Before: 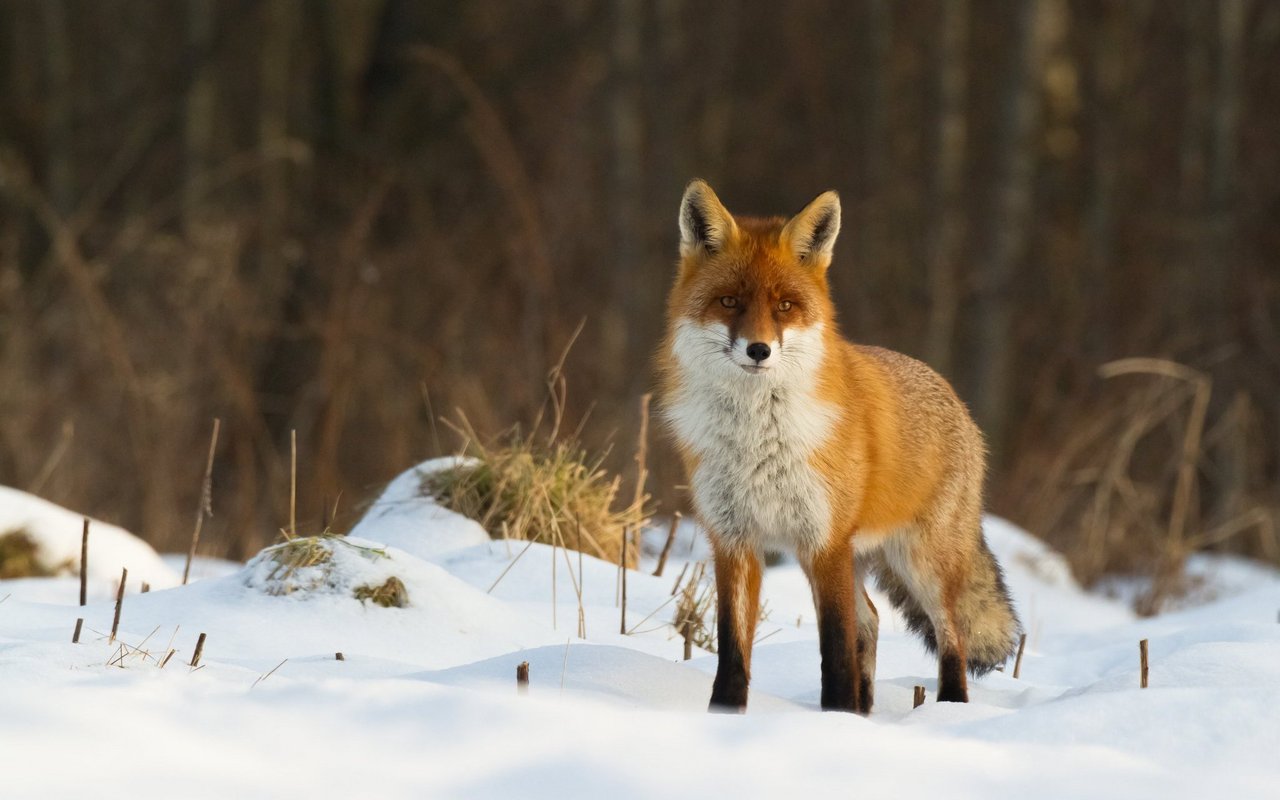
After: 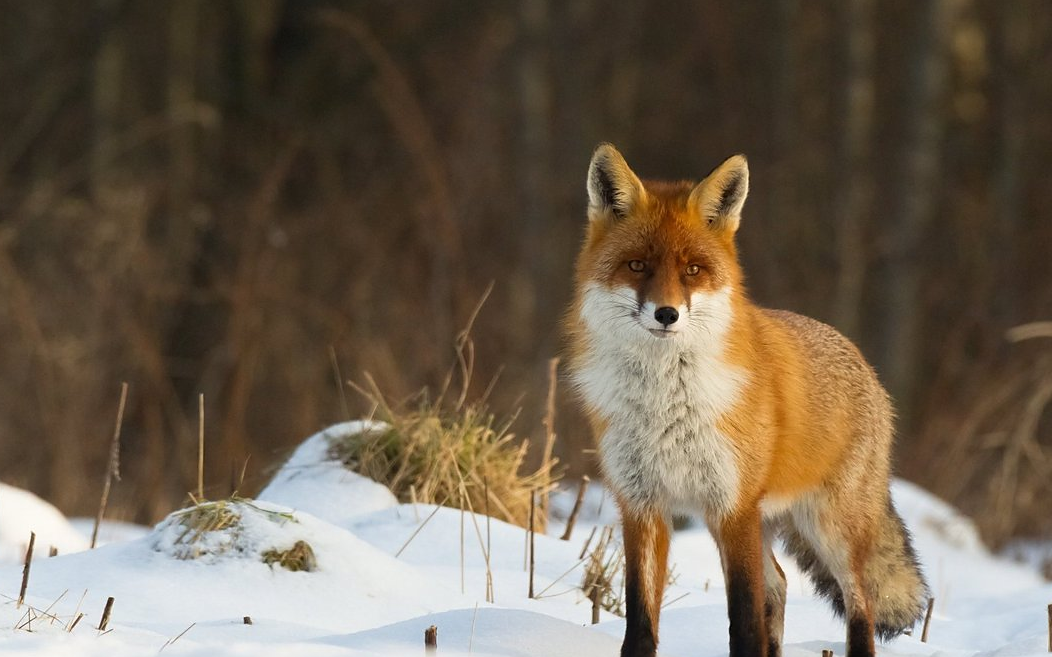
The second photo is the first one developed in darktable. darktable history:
sharpen: radius 1.458, amount 0.398, threshold 1.271
crop and rotate: left 7.196%, top 4.574%, right 10.605%, bottom 13.178%
